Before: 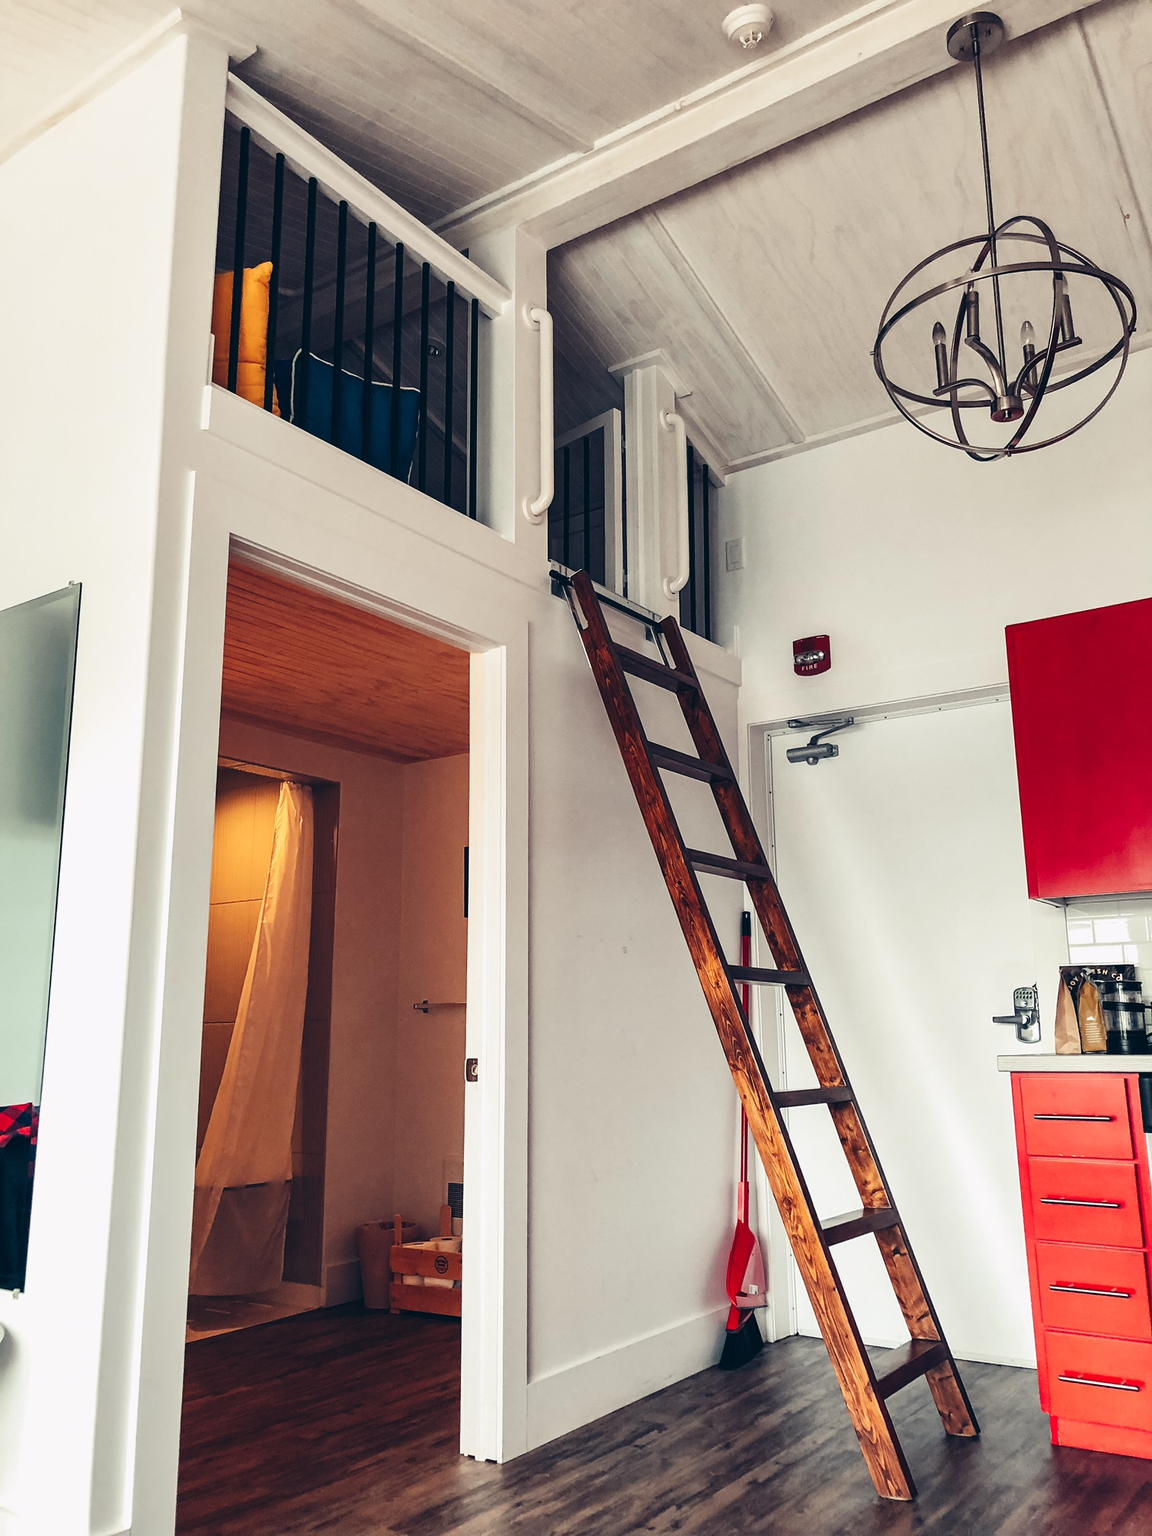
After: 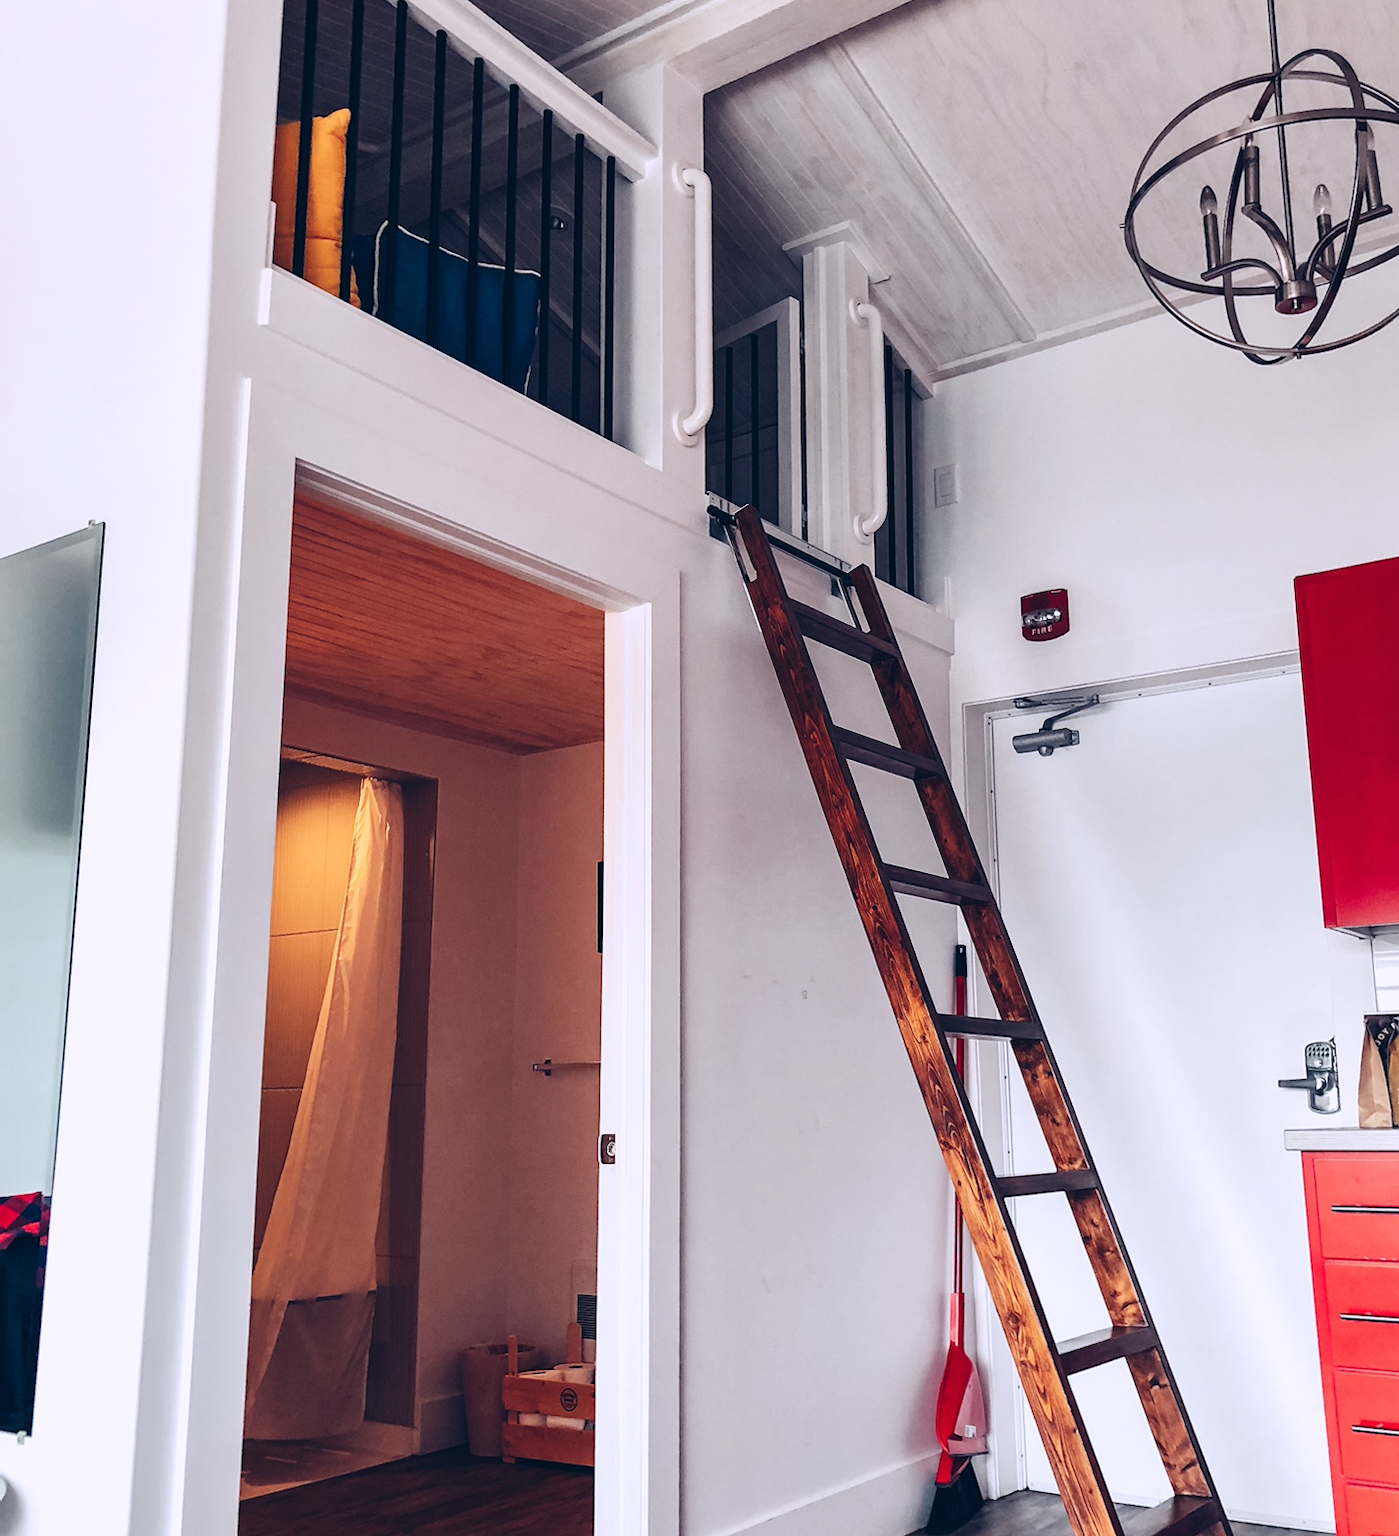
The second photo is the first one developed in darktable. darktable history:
color calibration: illuminant custom, x 0.363, y 0.385, temperature 4520.17 K
crop and rotate: angle 0.05°, top 11.559%, right 5.462%, bottom 10.632%
